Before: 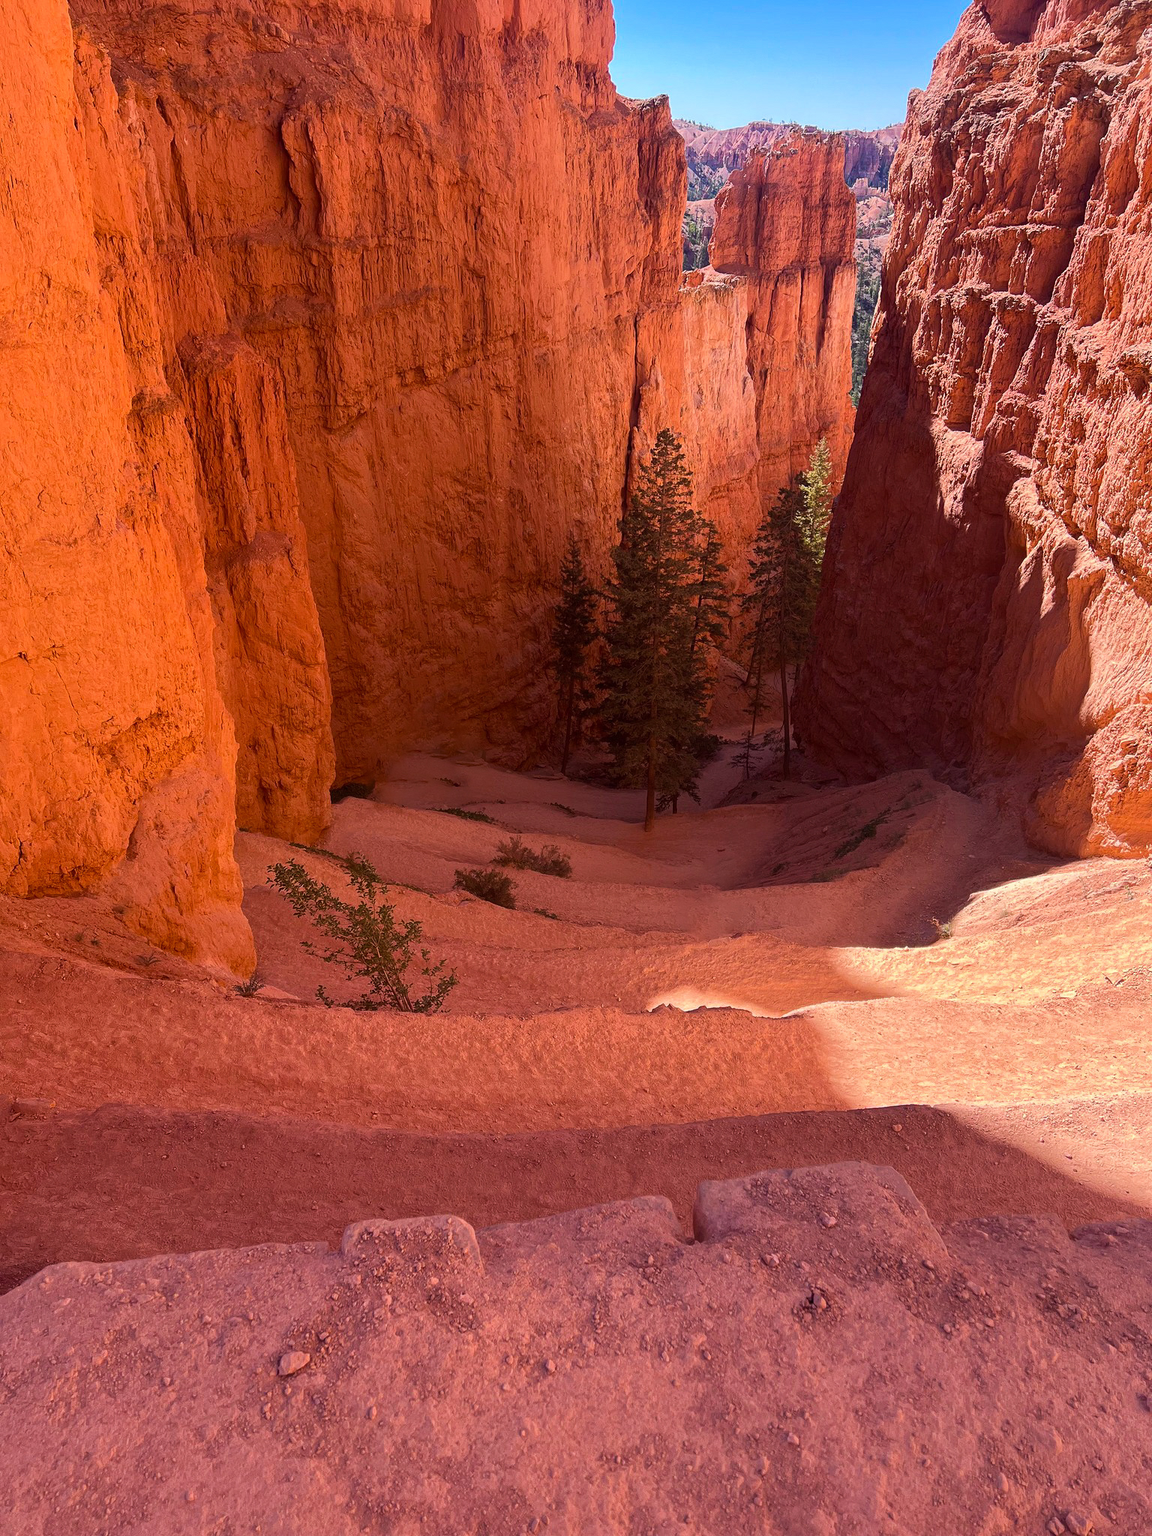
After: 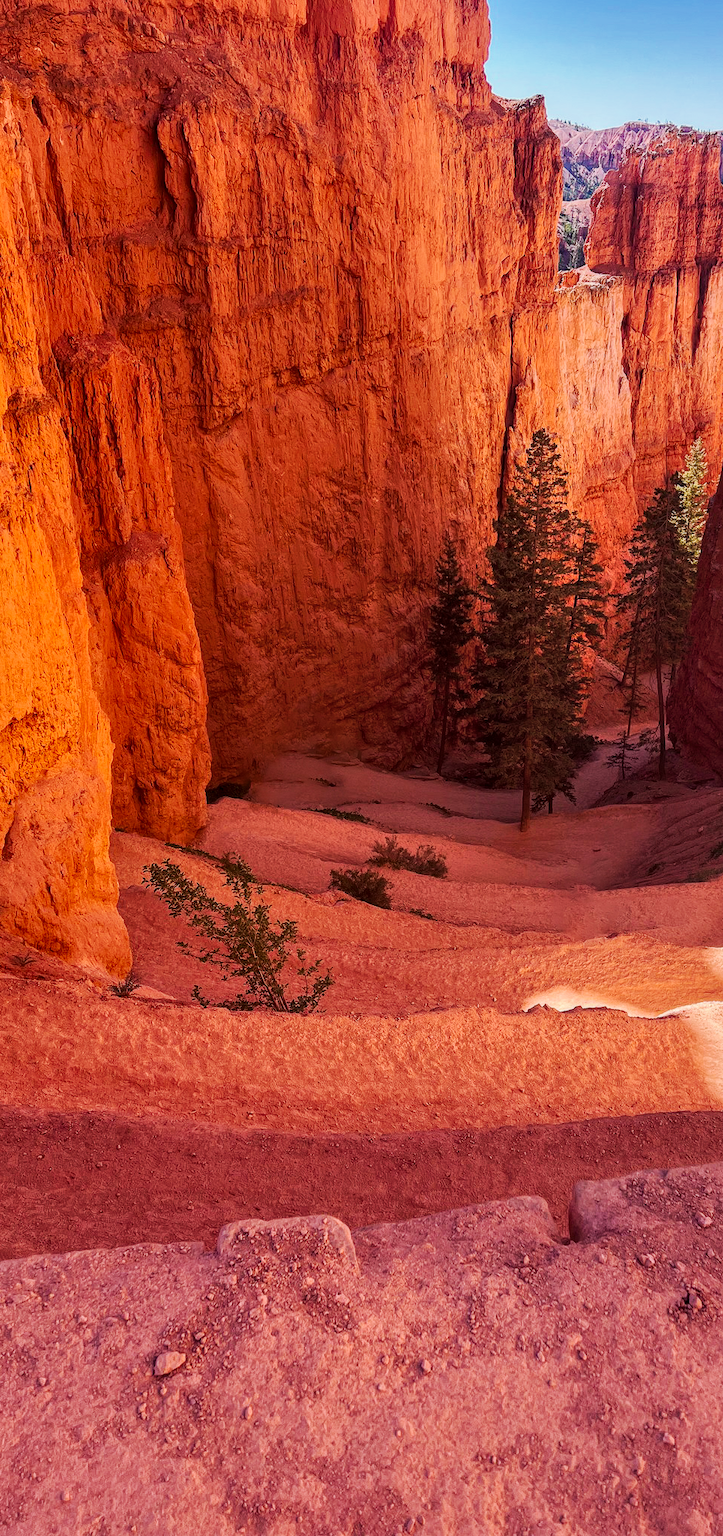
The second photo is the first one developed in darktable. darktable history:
local contrast: on, module defaults
tone curve: curves: ch0 [(0, 0.02) (0.063, 0.058) (0.262, 0.243) (0.447, 0.468) (0.544, 0.596) (0.805, 0.823) (1, 0.952)]; ch1 [(0, 0) (0.339, 0.31) (0.417, 0.401) (0.452, 0.455) (0.482, 0.483) (0.502, 0.499) (0.517, 0.506) (0.55, 0.542) (0.588, 0.604) (0.729, 0.782) (1, 1)]; ch2 [(0, 0) (0.346, 0.34) (0.431, 0.45) (0.485, 0.487) (0.5, 0.496) (0.527, 0.526) (0.56, 0.574) (0.613, 0.642) (0.679, 0.703) (1, 1)], preserve colors none
shadows and highlights: white point adjustment 0.038, soften with gaussian
crop: left 10.816%, right 26.34%
